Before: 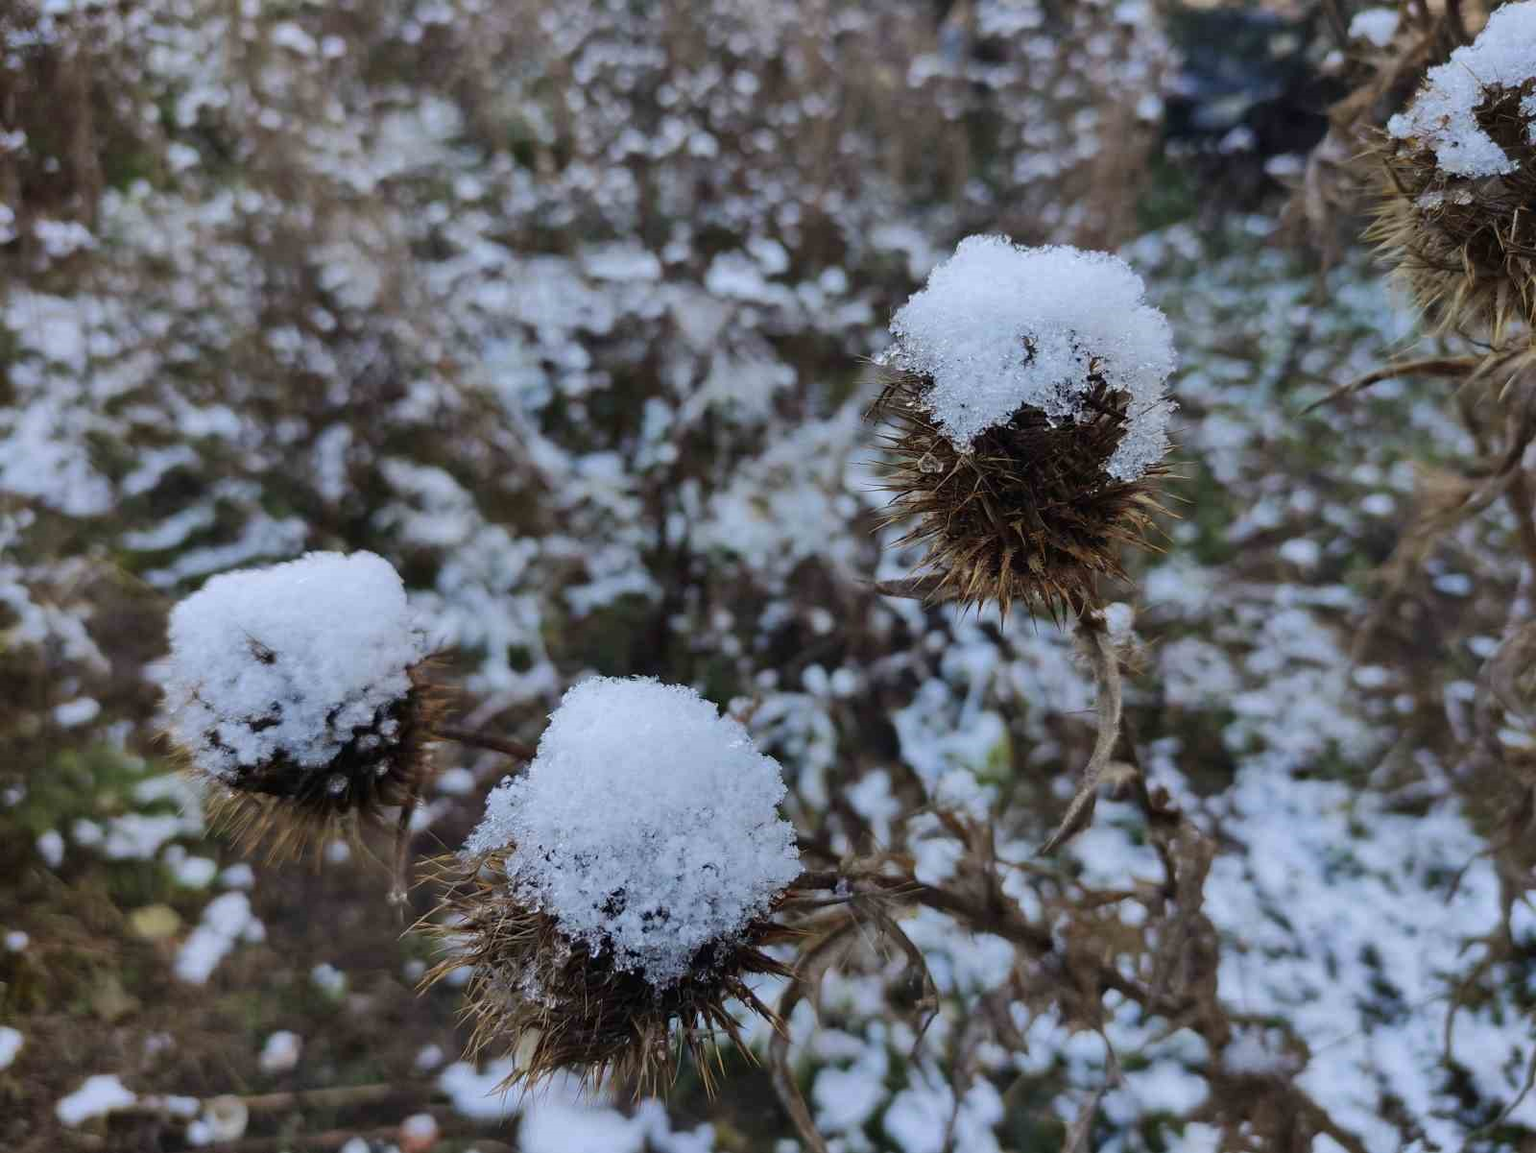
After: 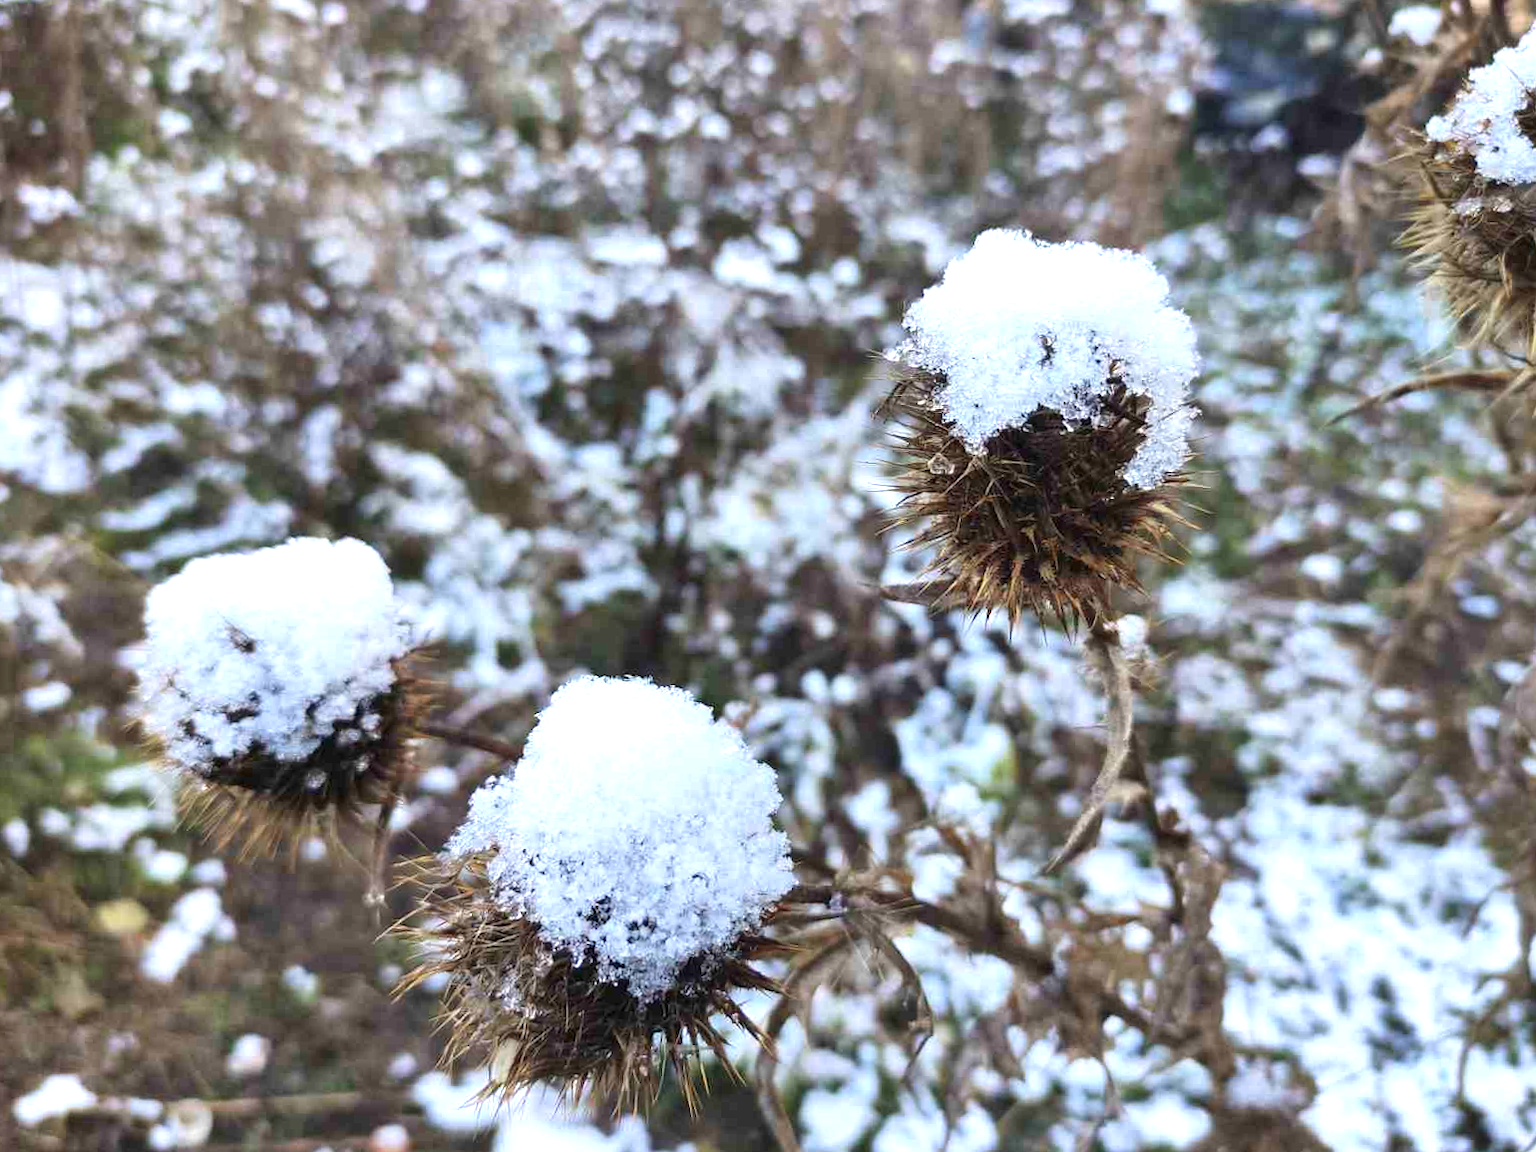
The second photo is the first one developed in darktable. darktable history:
exposure: black level correction 0, exposure 1.2 EV, compensate highlight preservation false
crop and rotate: angle -1.69°
